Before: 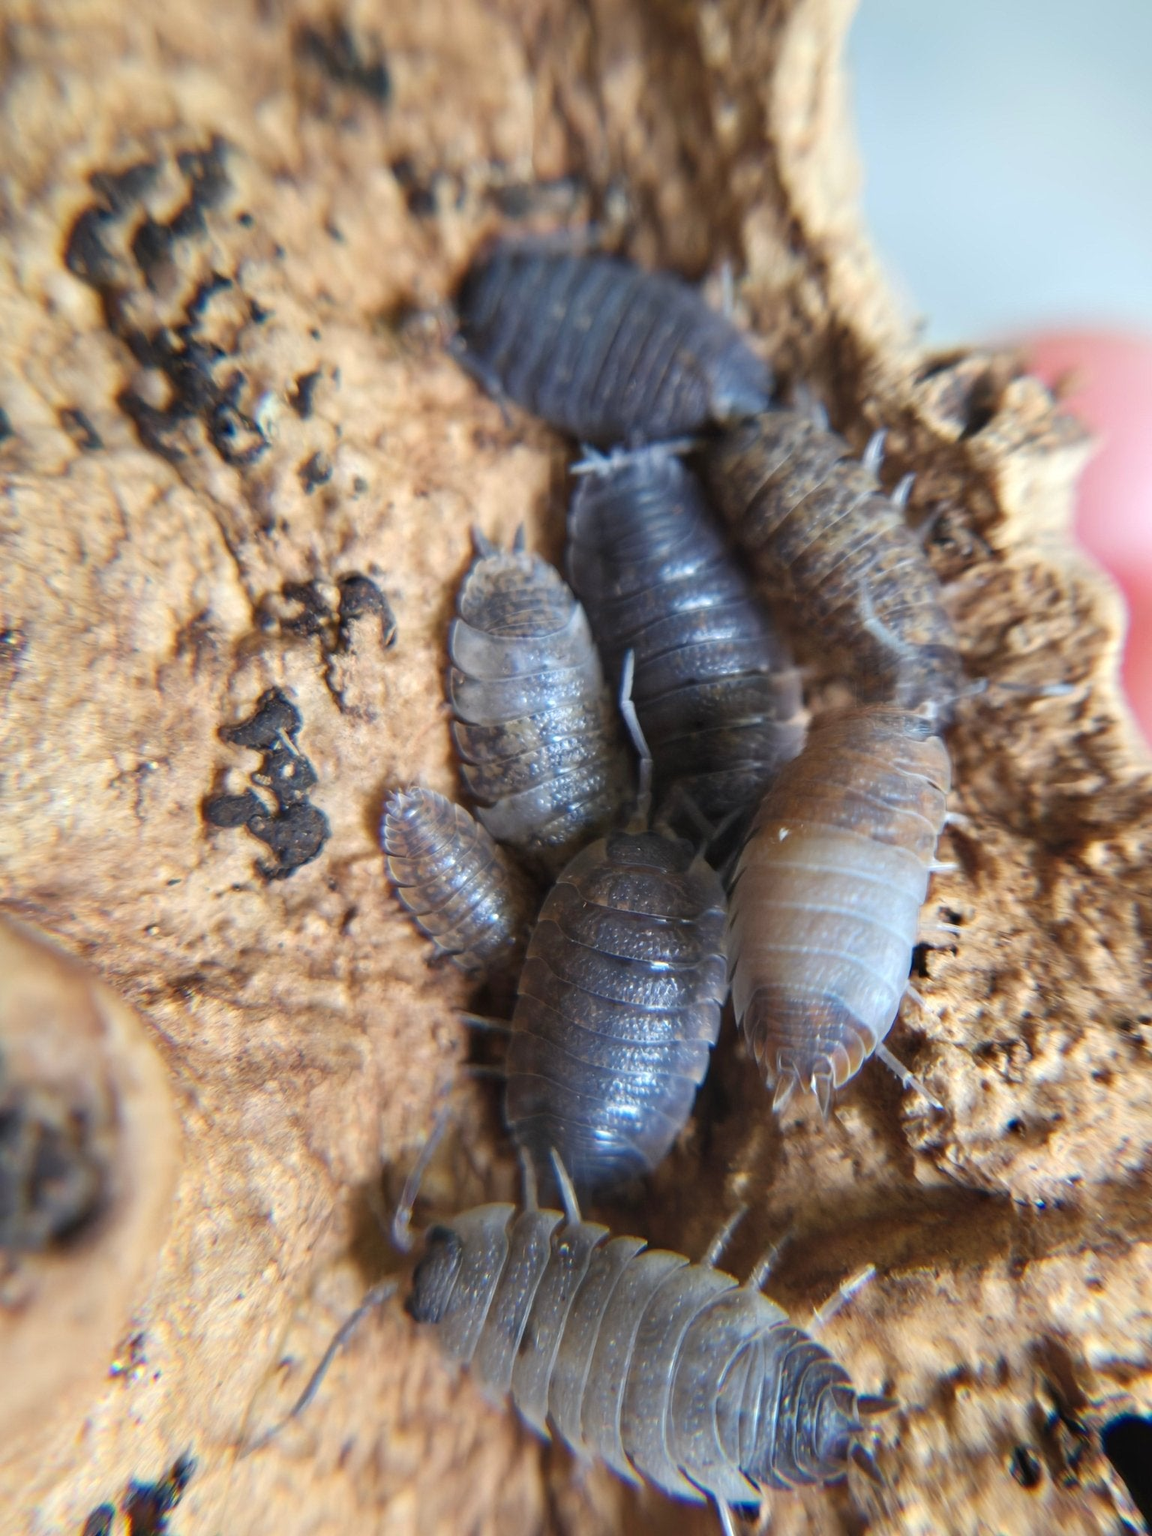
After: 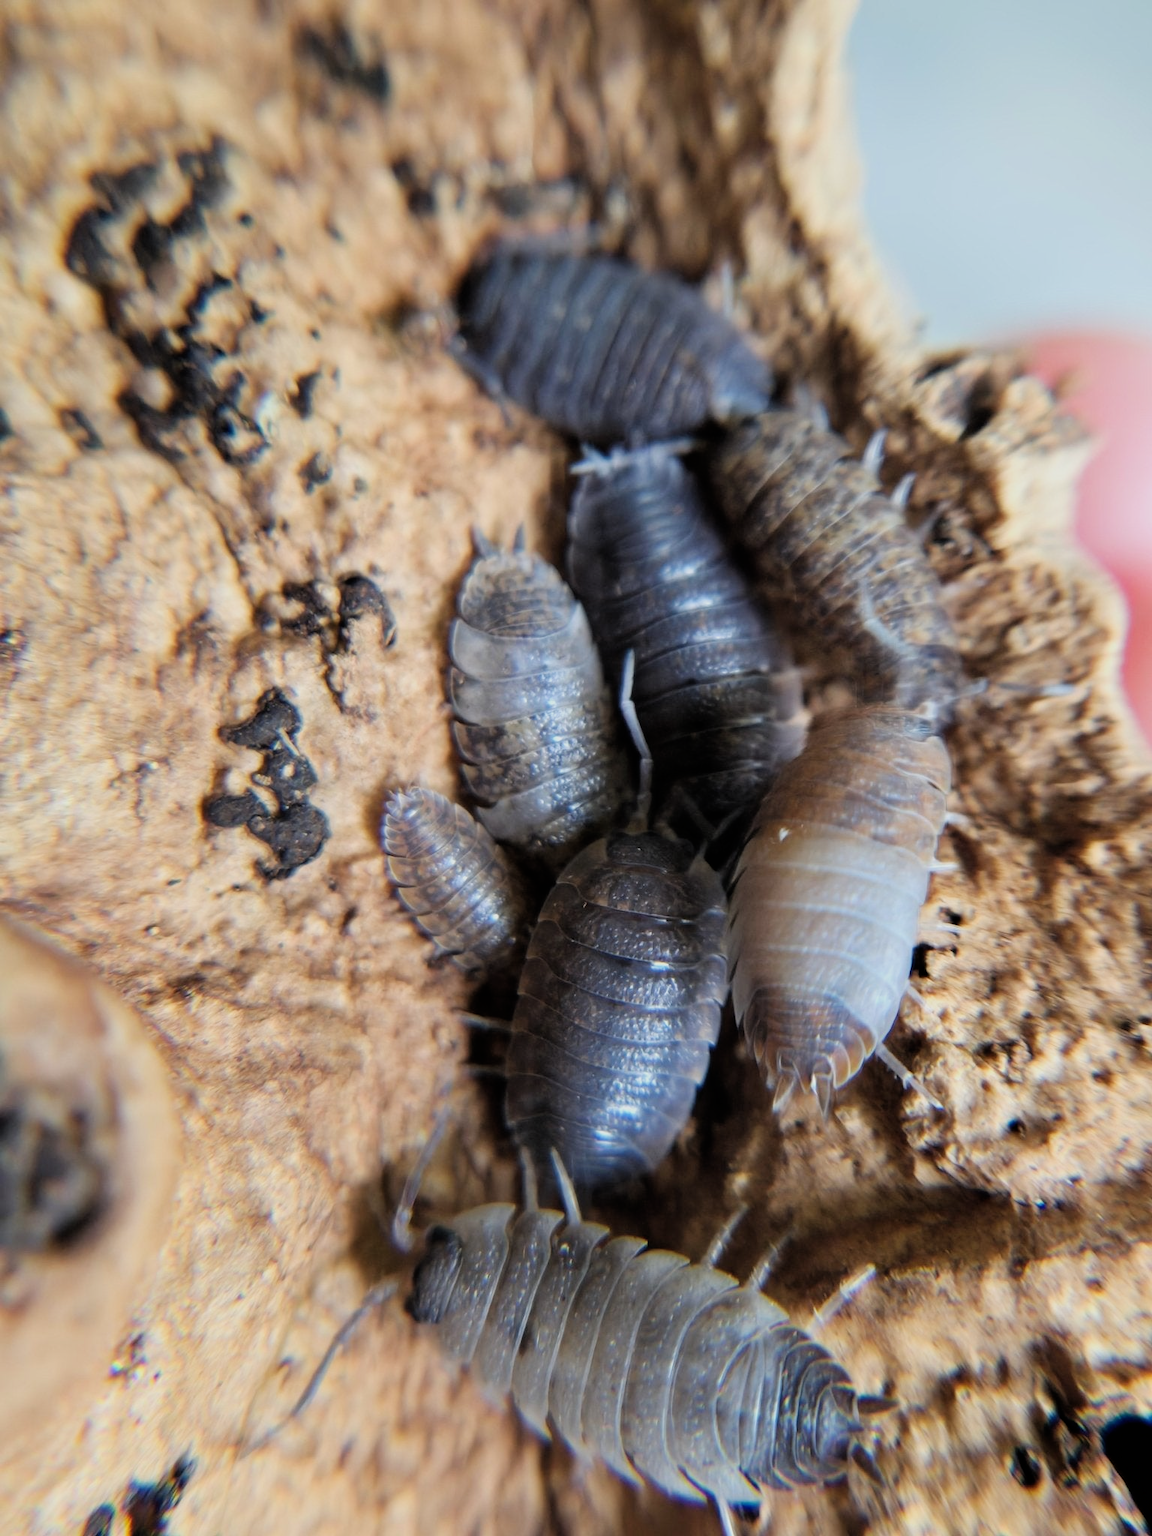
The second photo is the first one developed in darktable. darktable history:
exposure: exposure -0.014 EV, compensate exposure bias true, compensate highlight preservation false
filmic rgb: black relative exposure -7.97 EV, white relative exposure 4 EV, hardness 4.19, latitude 49.92%, contrast 1.101
